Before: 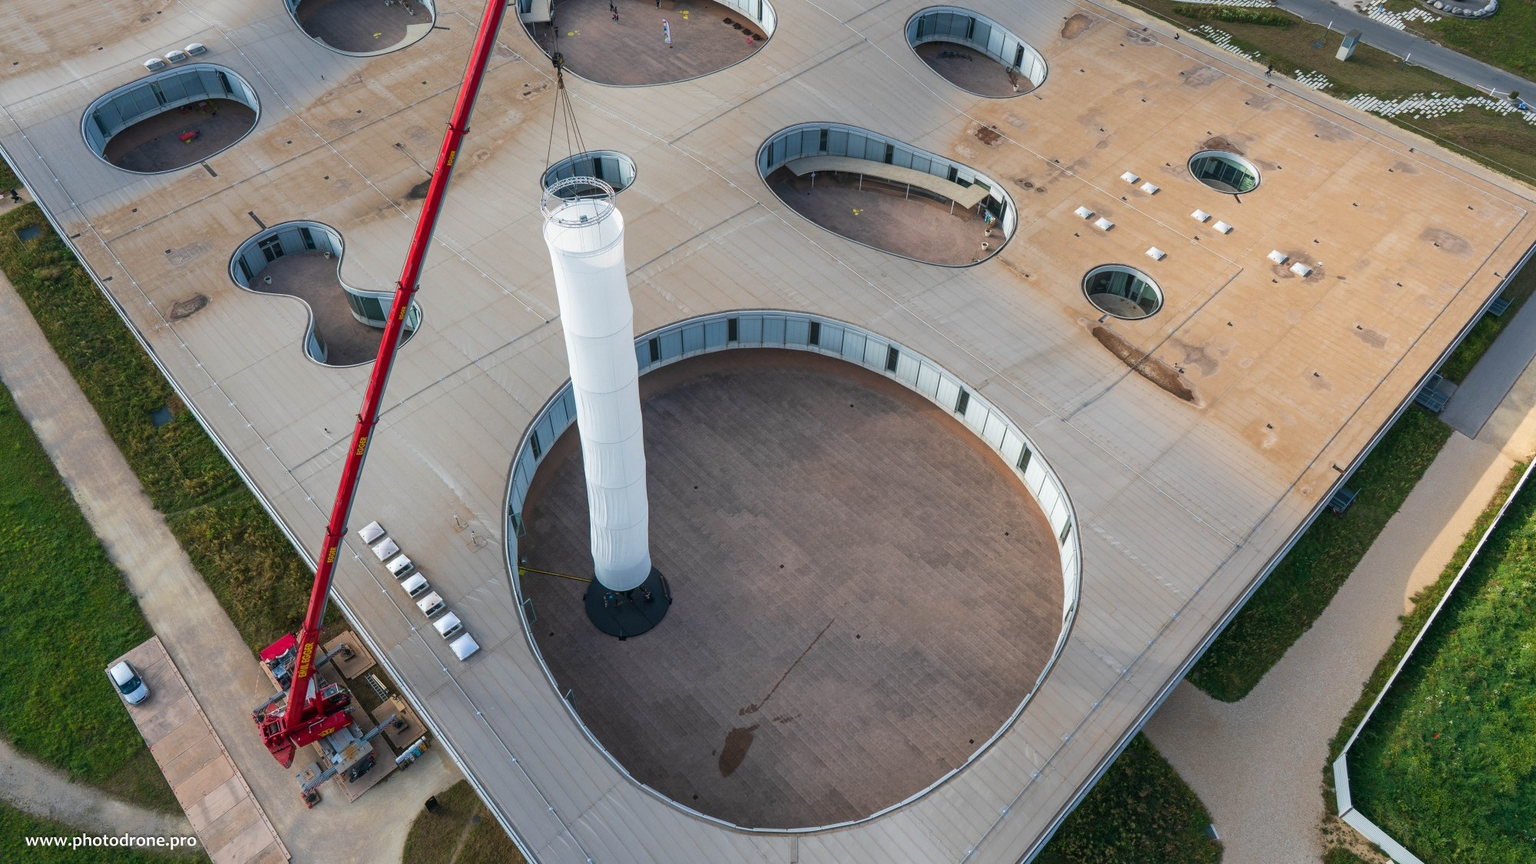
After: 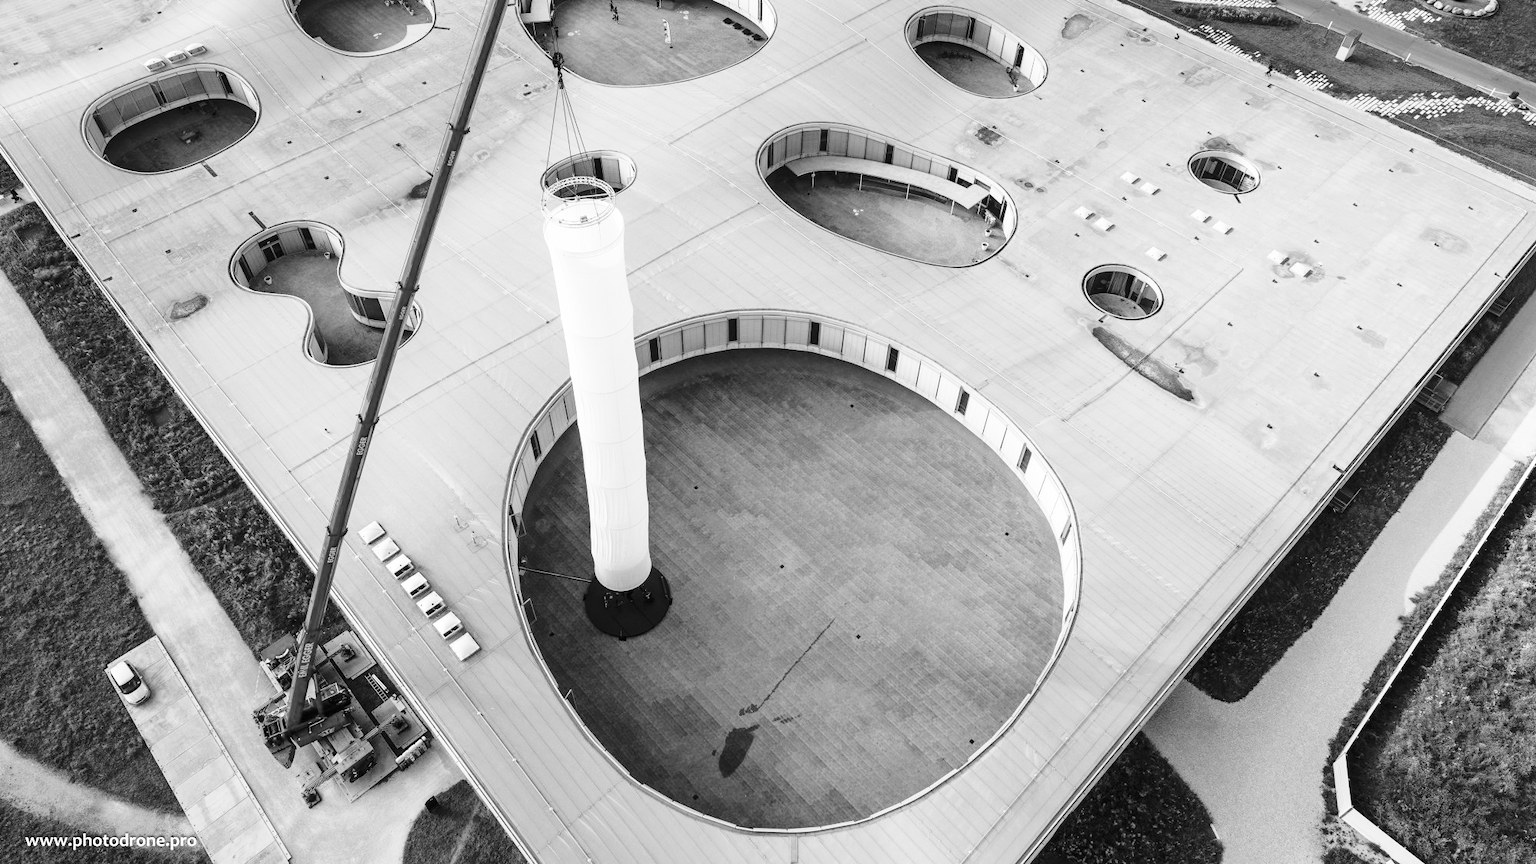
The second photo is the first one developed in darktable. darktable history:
color correction: highlights a* -0.482, highlights b* 9.48, shadows a* -9.48, shadows b* 0.803
contrast brightness saturation: contrast 0.15, brightness -0.01, saturation 0.1
base curve: curves: ch0 [(0, 0) (0.032, 0.037) (0.105, 0.228) (0.435, 0.76) (0.856, 0.983) (1, 1)], preserve colors none
monochrome: on, module defaults
